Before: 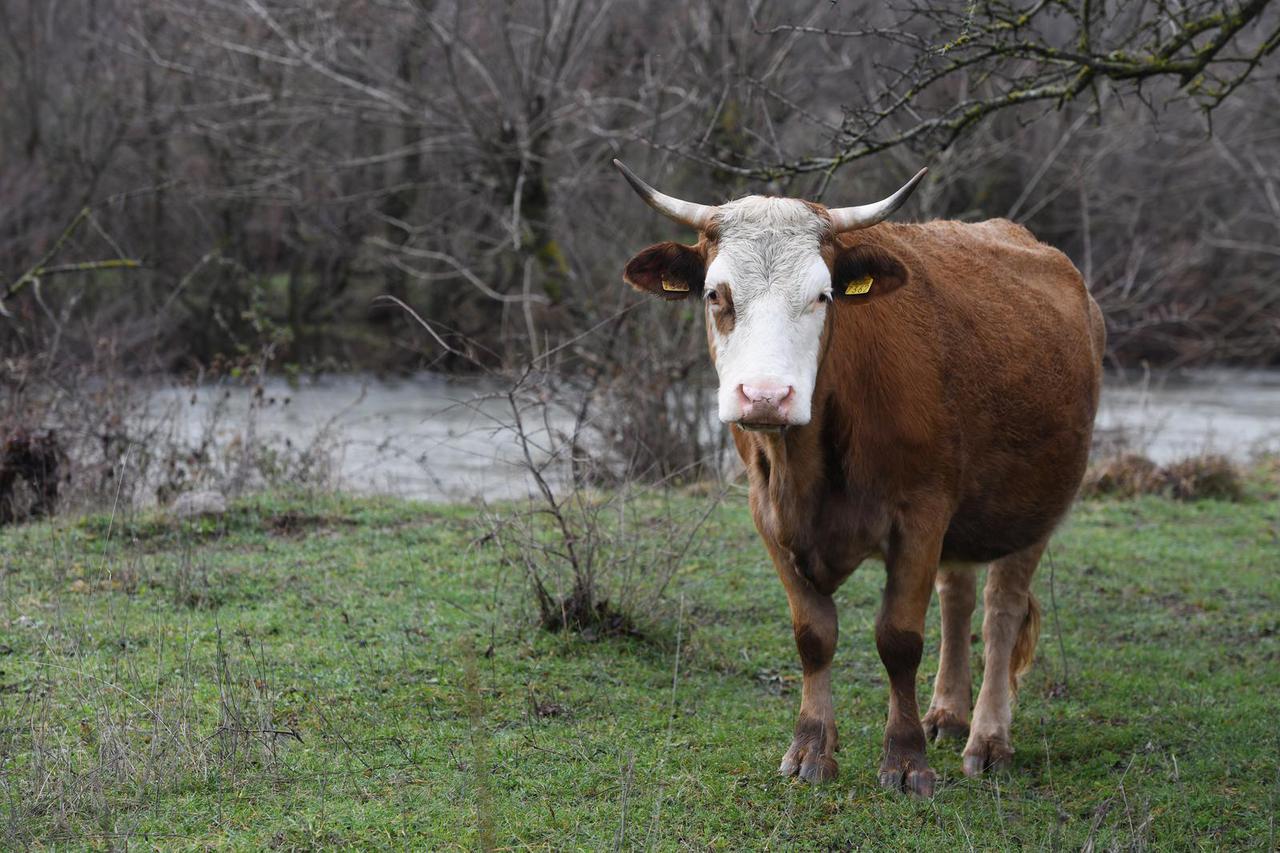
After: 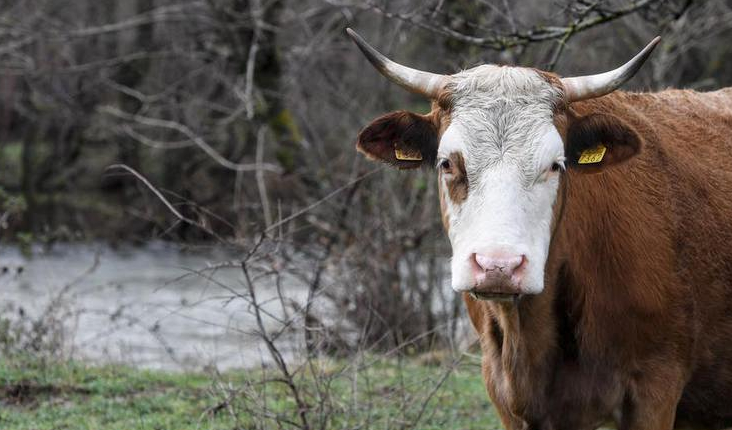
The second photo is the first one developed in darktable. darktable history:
local contrast: on, module defaults
crop: left 20.932%, top 15.471%, right 21.848%, bottom 34.081%
